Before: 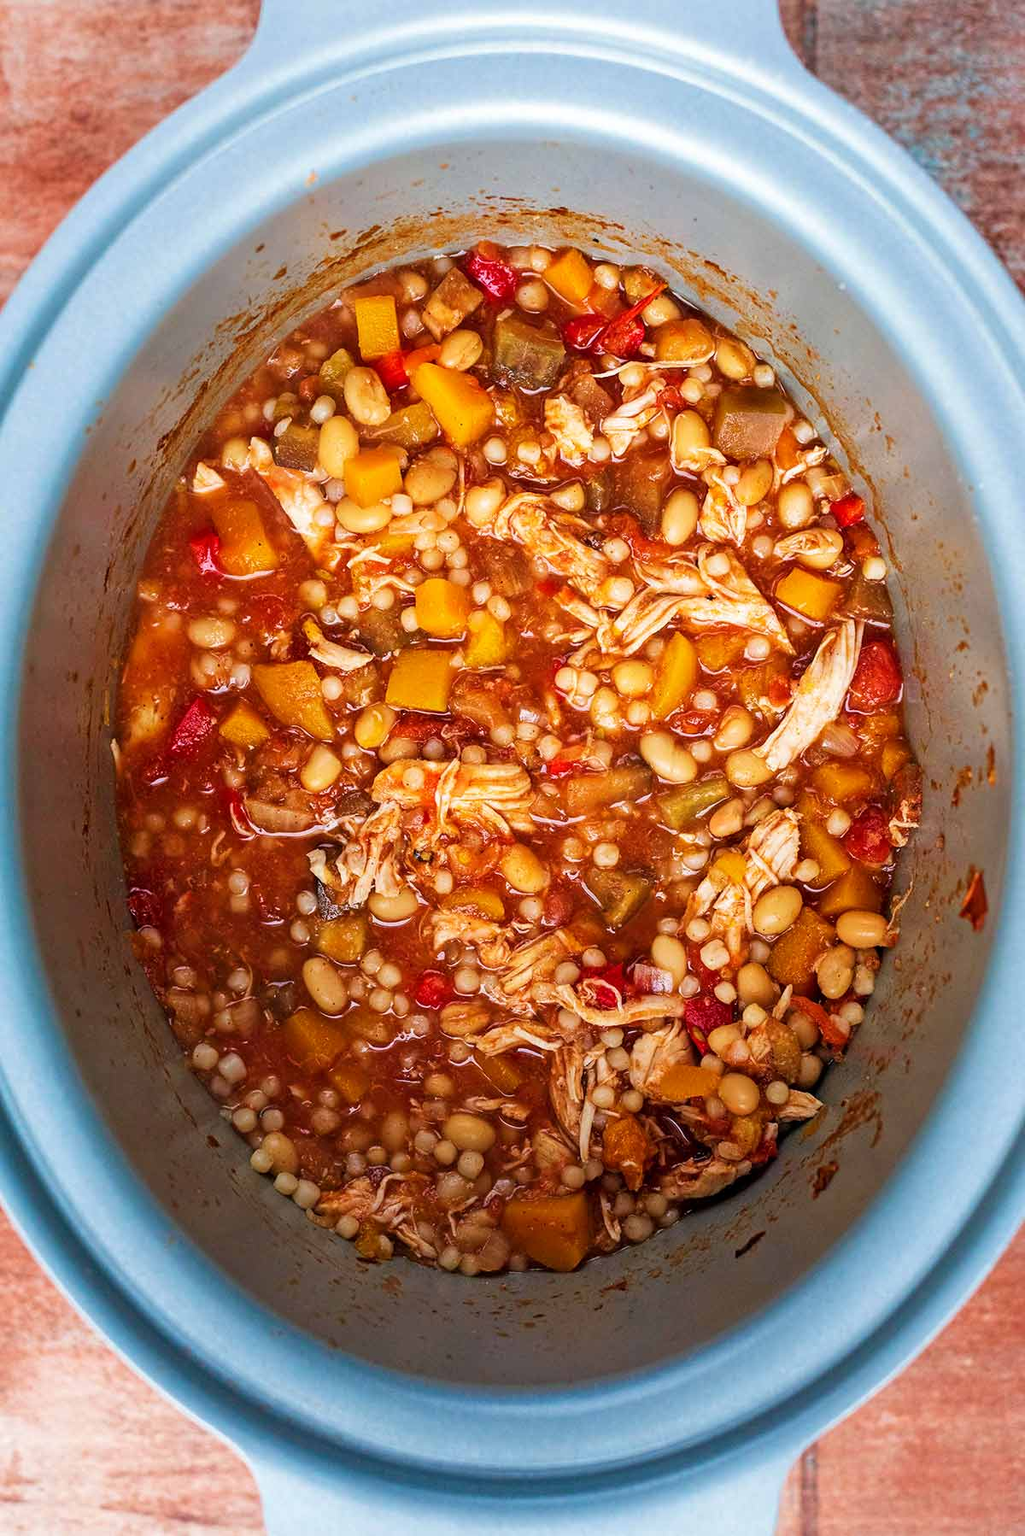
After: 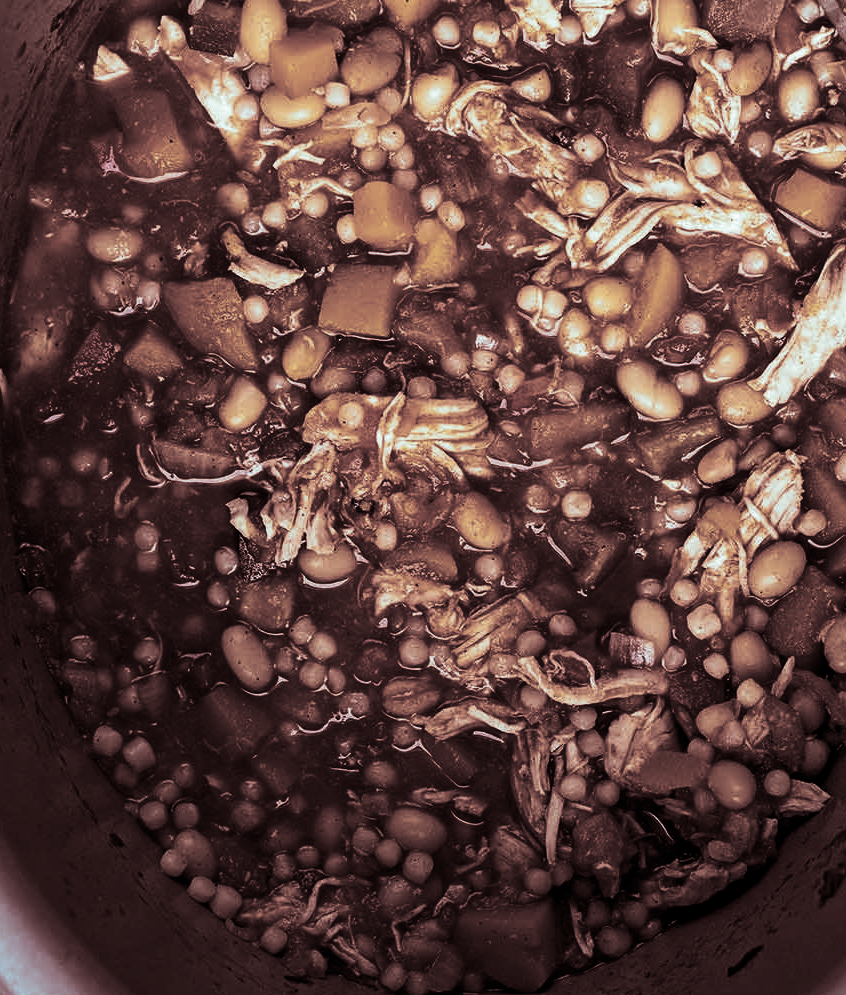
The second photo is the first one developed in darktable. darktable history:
levels: levels [0, 0.618, 1]
crop: left 11.123%, top 27.61%, right 18.3%, bottom 17.034%
contrast brightness saturation: contrast 0.1, saturation -0.36
split-toning: shadows › saturation 0.3, highlights › hue 180°, highlights › saturation 0.3, compress 0%
tone equalizer: on, module defaults
